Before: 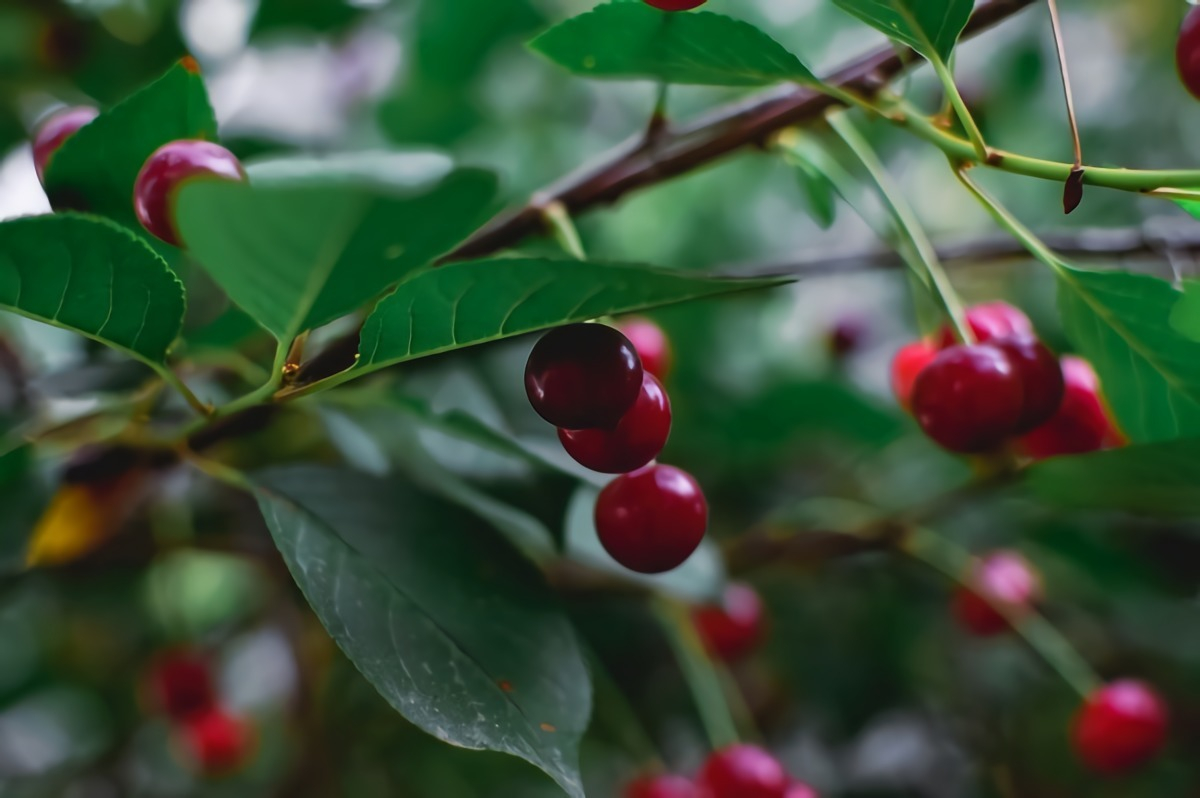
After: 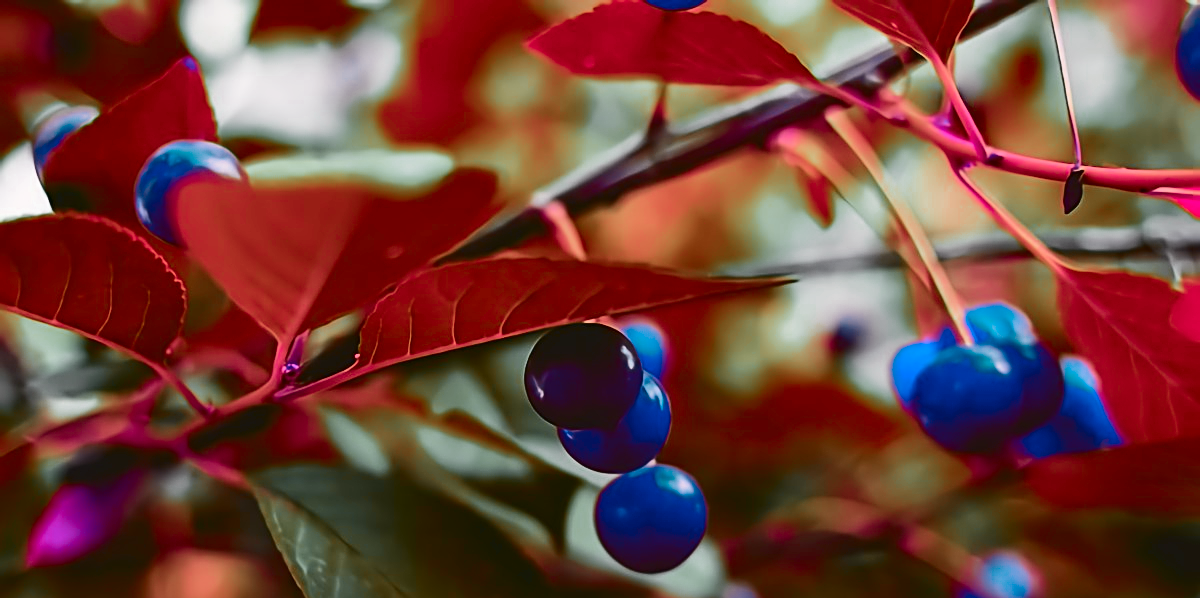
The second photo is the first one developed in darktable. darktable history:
sharpen: radius 2.543, amount 0.636
tone curve: curves: ch0 [(0, 0.026) (0.184, 0.172) (0.391, 0.468) (0.446, 0.56) (0.605, 0.758) (0.831, 0.931) (0.992, 1)]; ch1 [(0, 0) (0.437, 0.447) (0.501, 0.502) (0.538, 0.539) (0.574, 0.589) (0.617, 0.64) (0.699, 0.749) (0.859, 0.919) (1, 1)]; ch2 [(0, 0) (0.33, 0.301) (0.421, 0.443) (0.447, 0.482) (0.499, 0.509) (0.538, 0.564) (0.585, 0.615) (0.664, 0.664) (1, 1)], color space Lab, independent channels, preserve colors none
crop: bottom 24.988%
color contrast: green-magenta contrast 1.2, blue-yellow contrast 1.2
color zones: curves: ch0 [(0.826, 0.353)]; ch1 [(0.242, 0.647) (0.889, 0.342)]; ch2 [(0.246, 0.089) (0.969, 0.068)]
